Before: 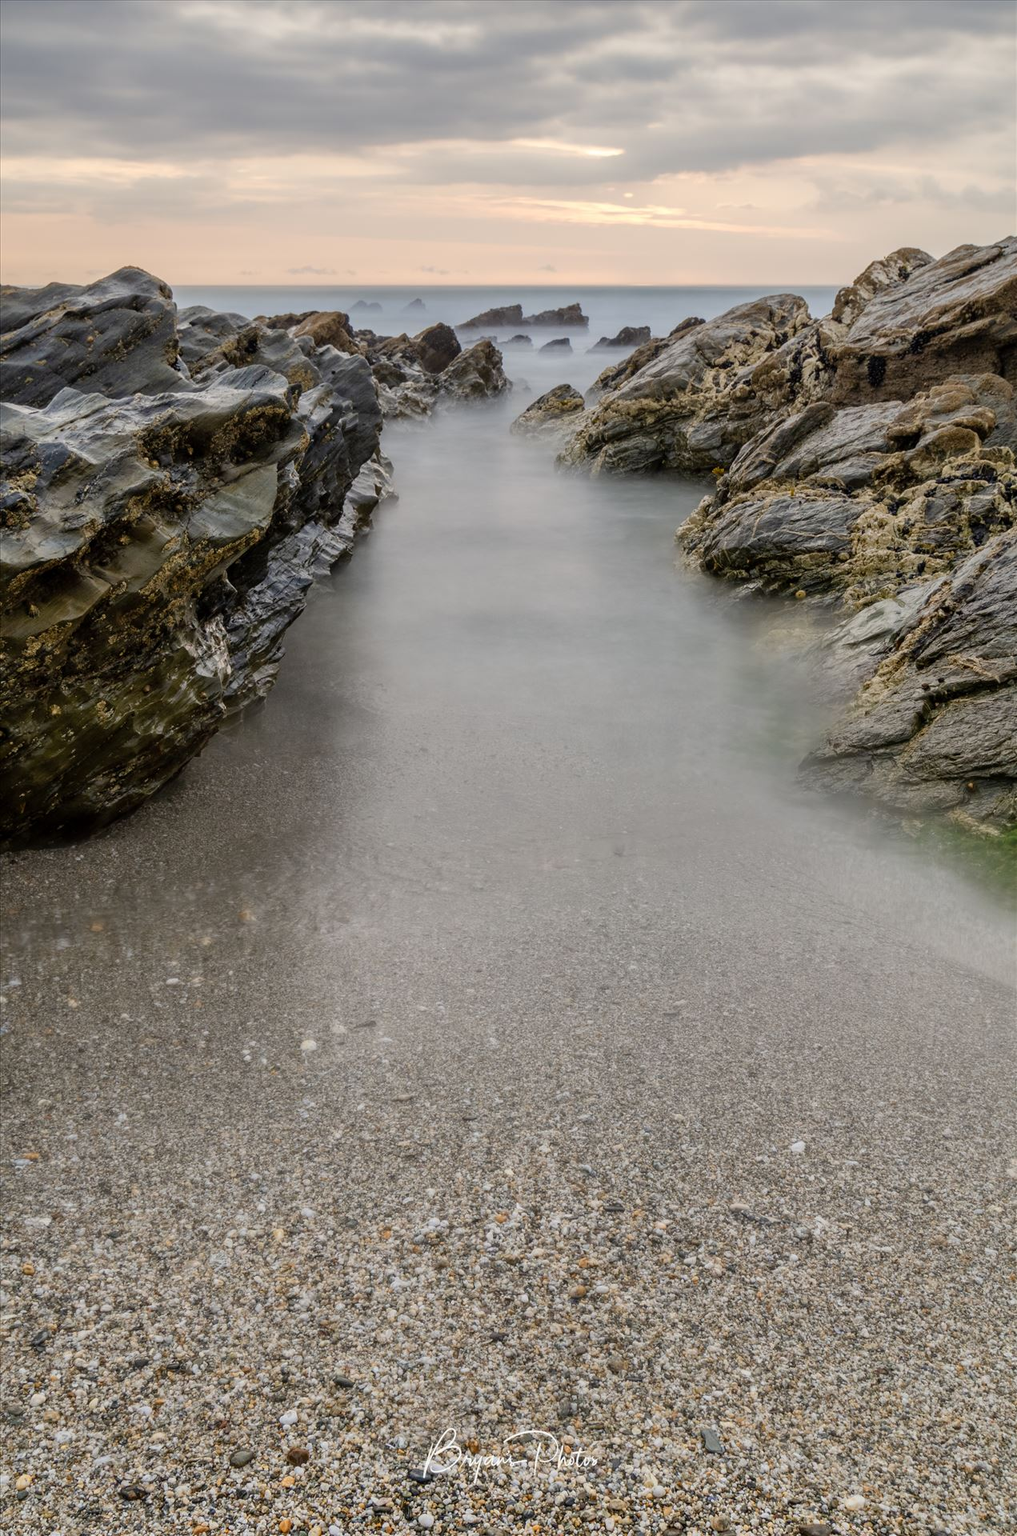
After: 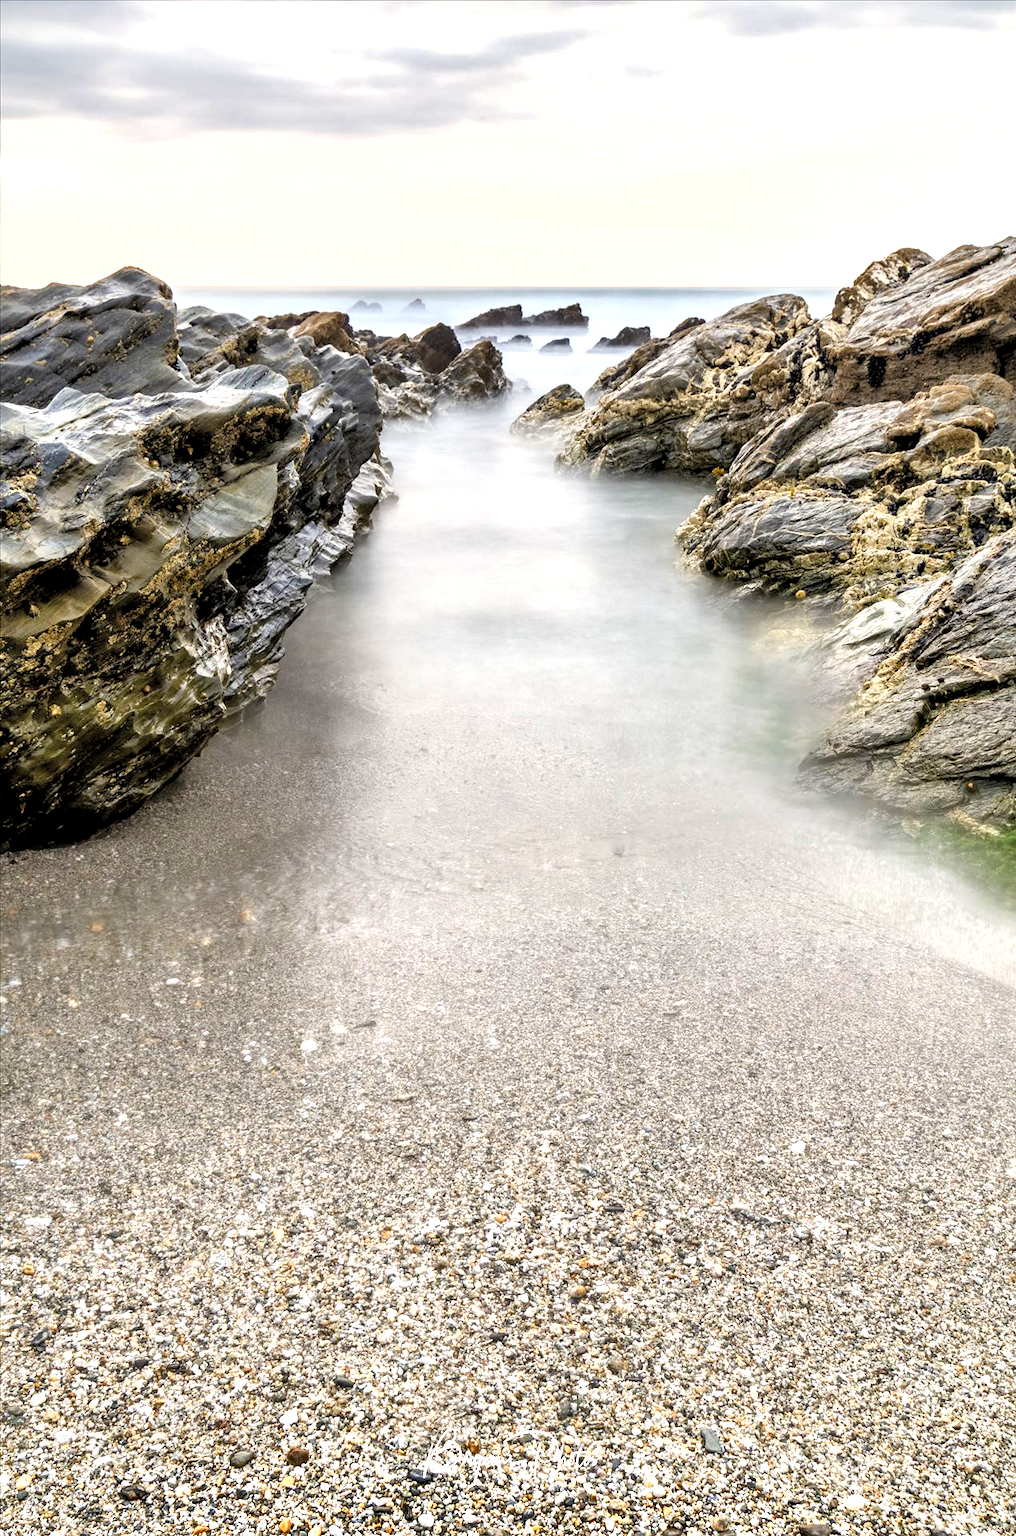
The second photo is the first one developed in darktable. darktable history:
tone equalizer: on, module defaults
shadows and highlights: shadows 49, highlights -41, soften with gaussian
exposure: black level correction 0, exposure 1.1 EV, compensate exposure bias true, compensate highlight preservation false
rgb levels: levels [[0.01, 0.419, 0.839], [0, 0.5, 1], [0, 0.5, 1]]
